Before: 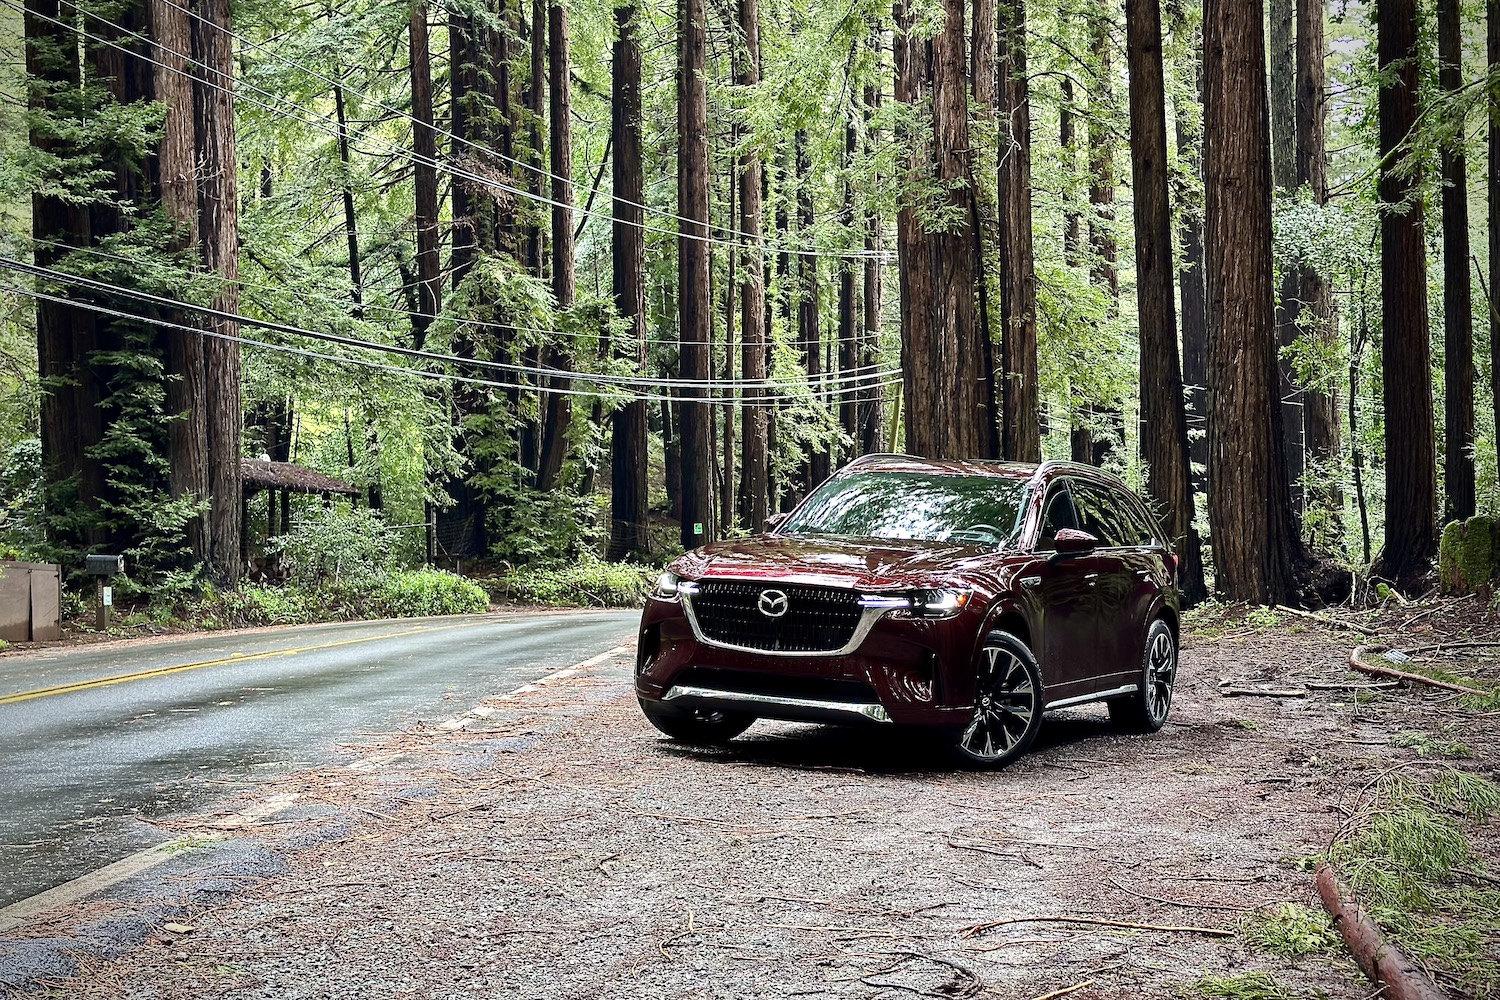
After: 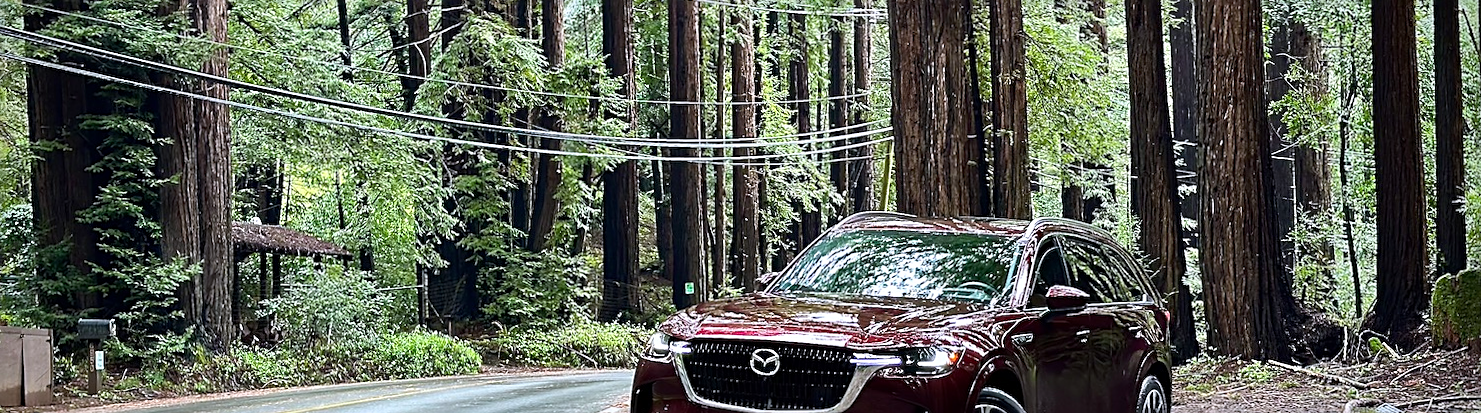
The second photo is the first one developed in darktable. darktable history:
rotate and perspective: rotation -0.45°, automatic cropping original format, crop left 0.008, crop right 0.992, crop top 0.012, crop bottom 0.988
white balance: red 0.984, blue 1.059
crop and rotate: top 23.84%, bottom 34.294%
sharpen: on, module defaults
